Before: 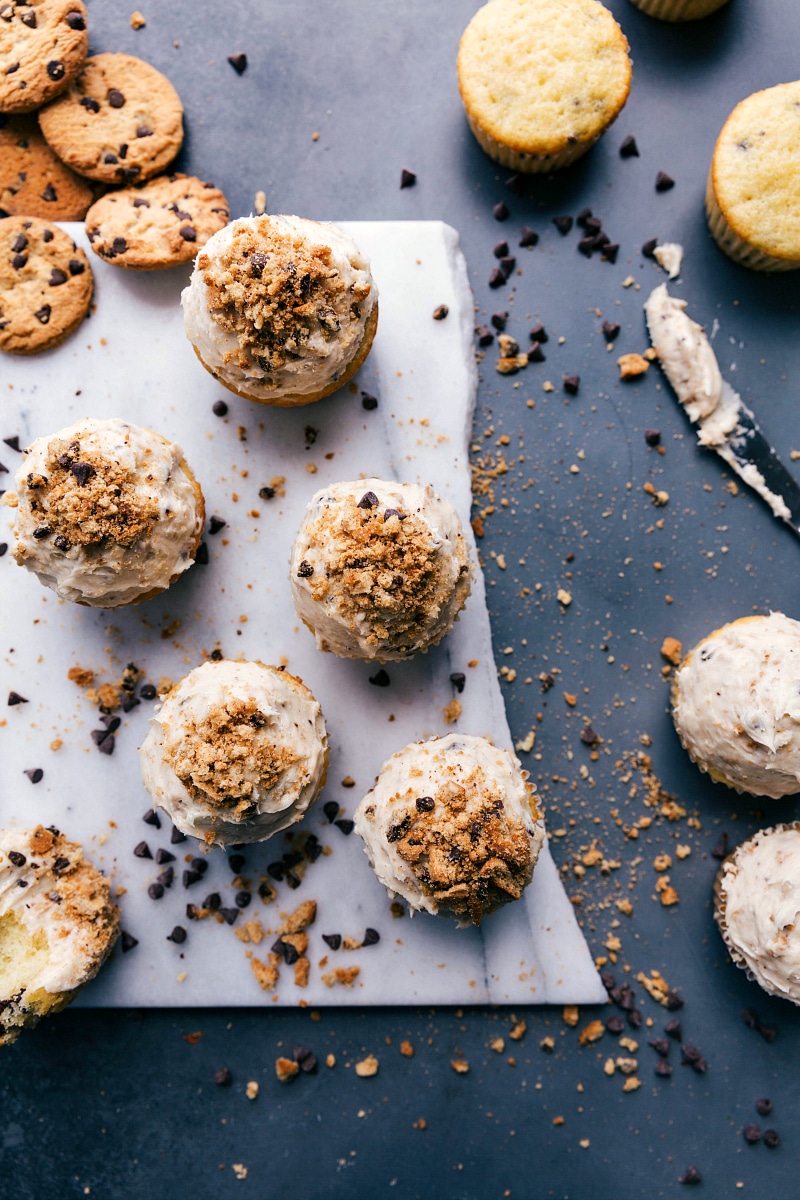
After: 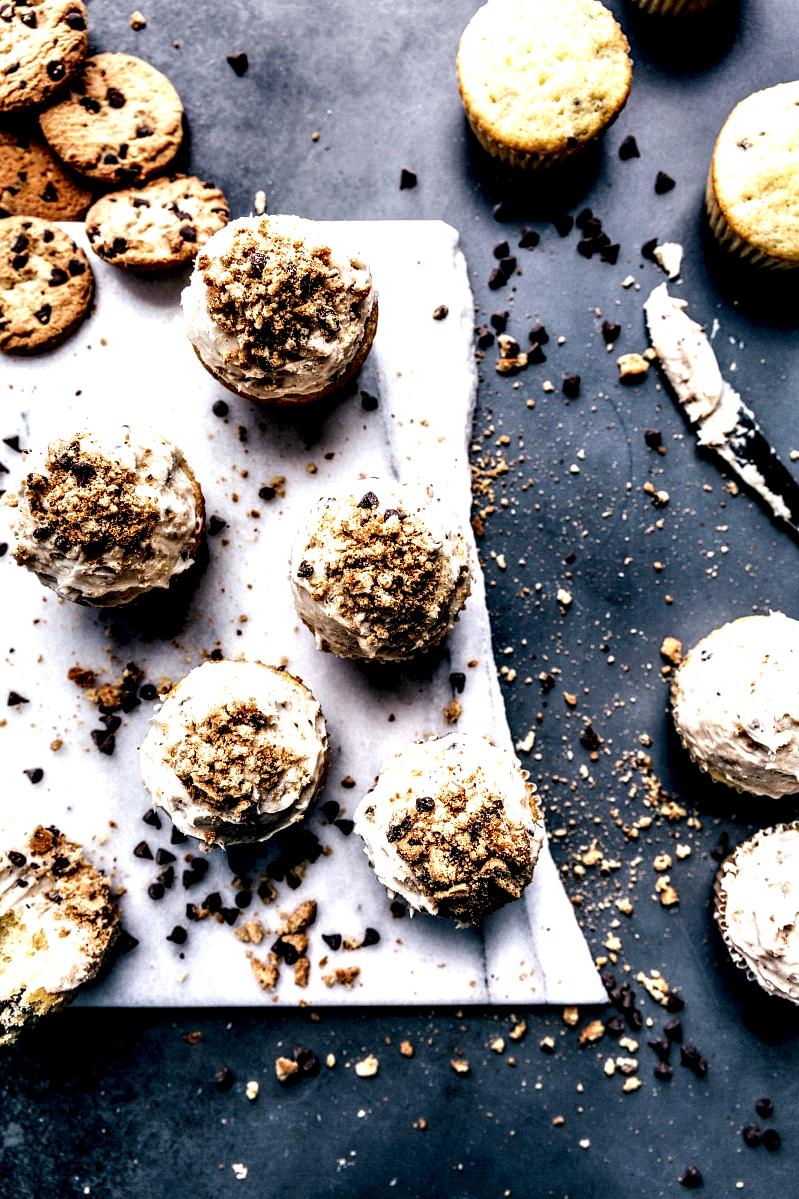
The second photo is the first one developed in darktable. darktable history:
crop and rotate: left 0.111%, bottom 0.012%
local contrast: highlights 115%, shadows 44%, detail 292%
